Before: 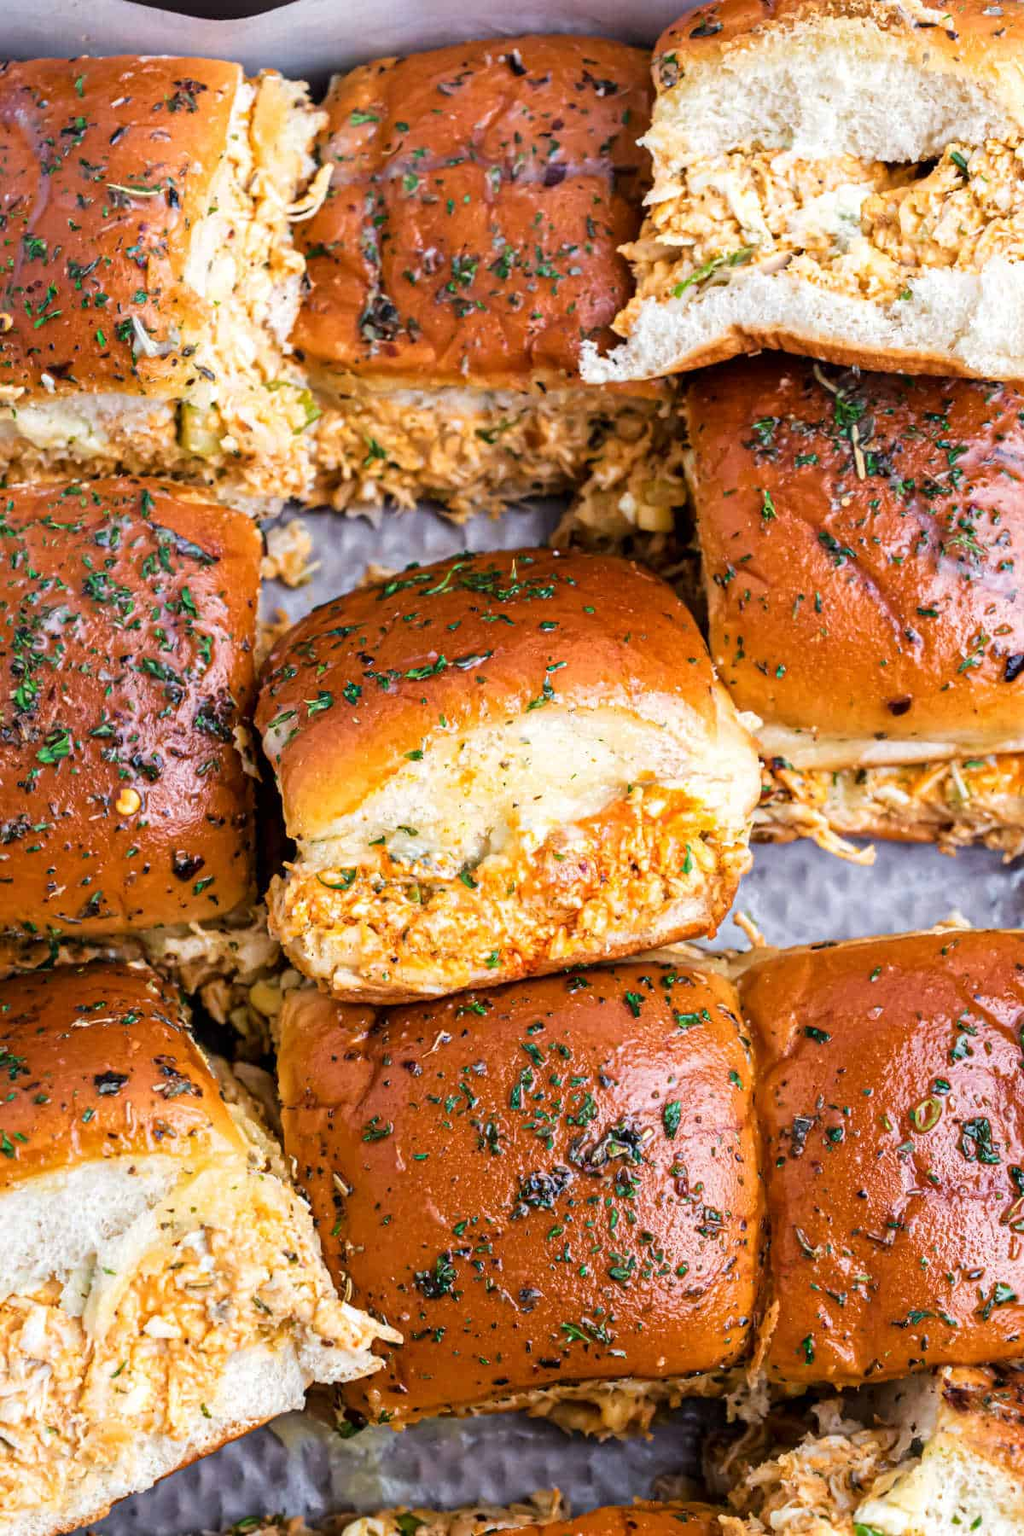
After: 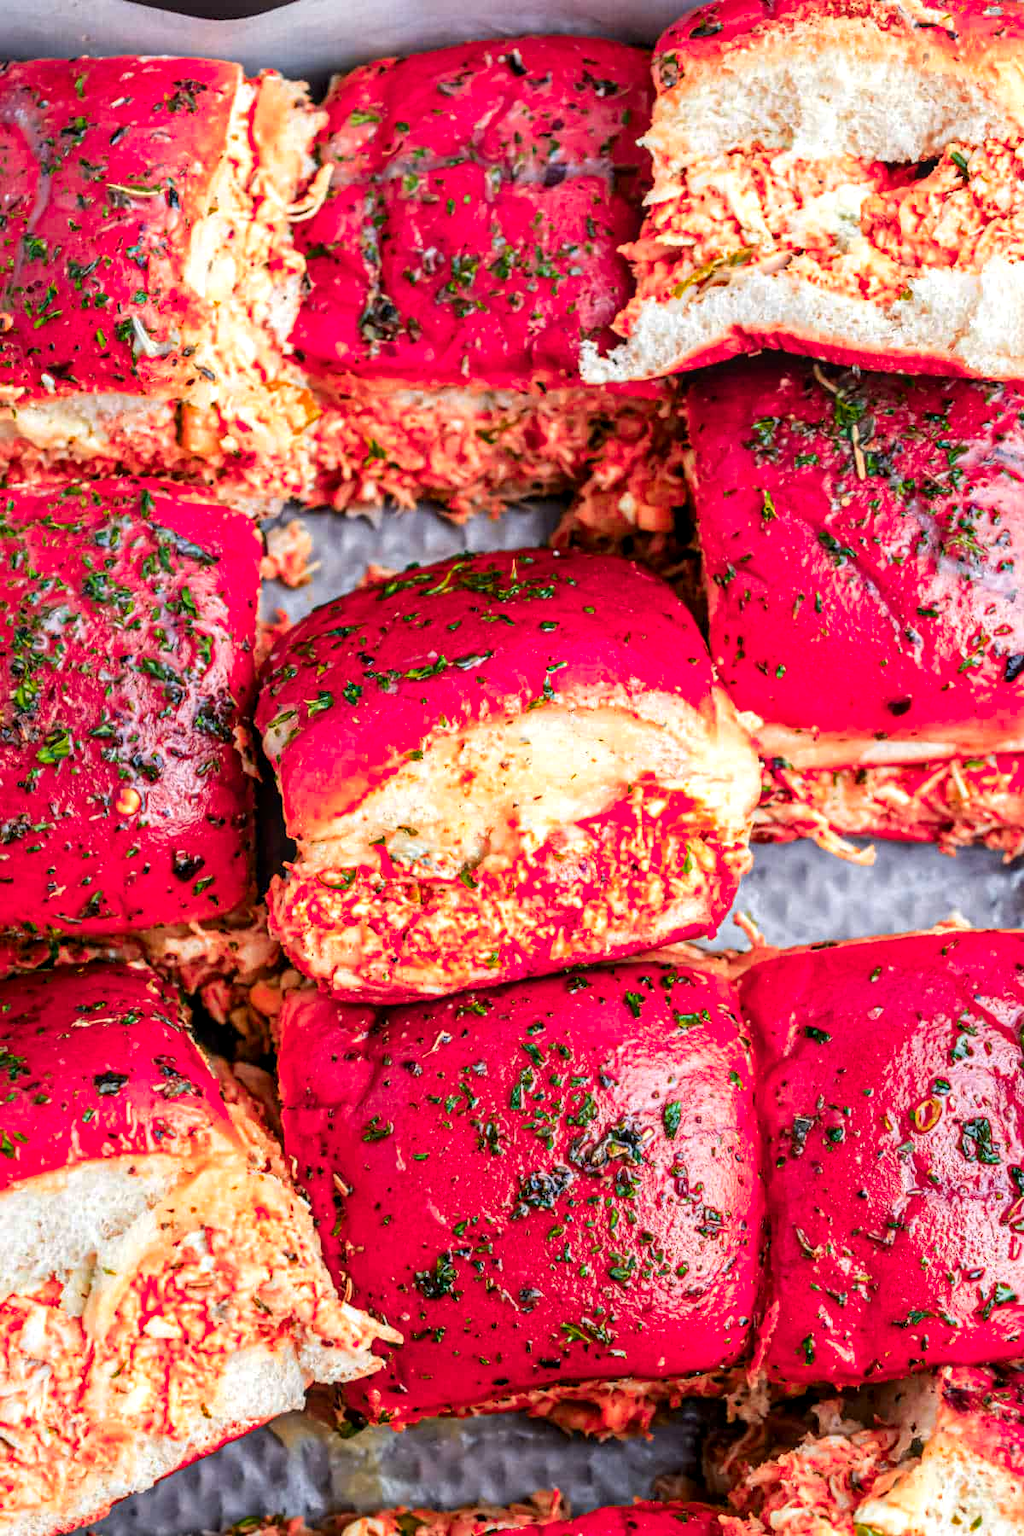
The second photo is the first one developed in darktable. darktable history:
color zones: curves: ch1 [(0.24, 0.634) (0.75, 0.5)]; ch2 [(0.253, 0.437) (0.745, 0.491)], mix 102.12%
local contrast: on, module defaults
